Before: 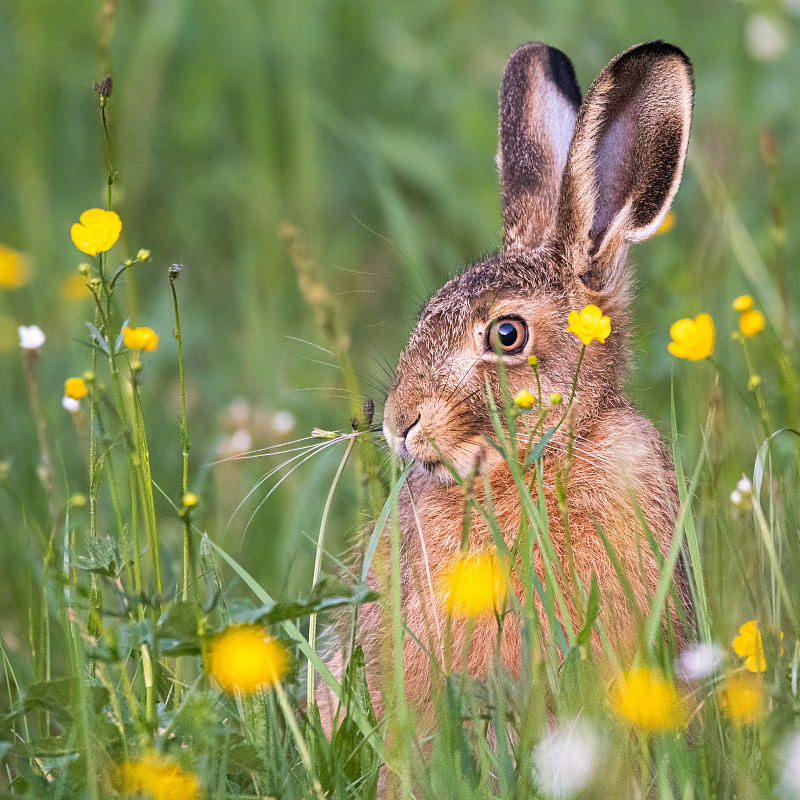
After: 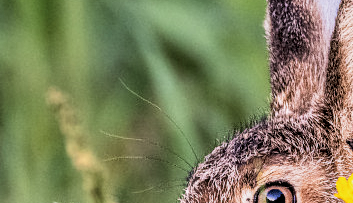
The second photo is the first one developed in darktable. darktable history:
crop: left 29.087%, top 16.818%, right 26.782%, bottom 57.74%
exposure: black level correction 0.001, compensate highlight preservation false
local contrast: highlights 61%, detail 143%, midtone range 0.425
filmic rgb: black relative exposure -5.05 EV, white relative exposure 3.98 EV, threshold 2.96 EV, hardness 2.89, contrast 1.411, highlights saturation mix -30.52%, enable highlight reconstruction true
